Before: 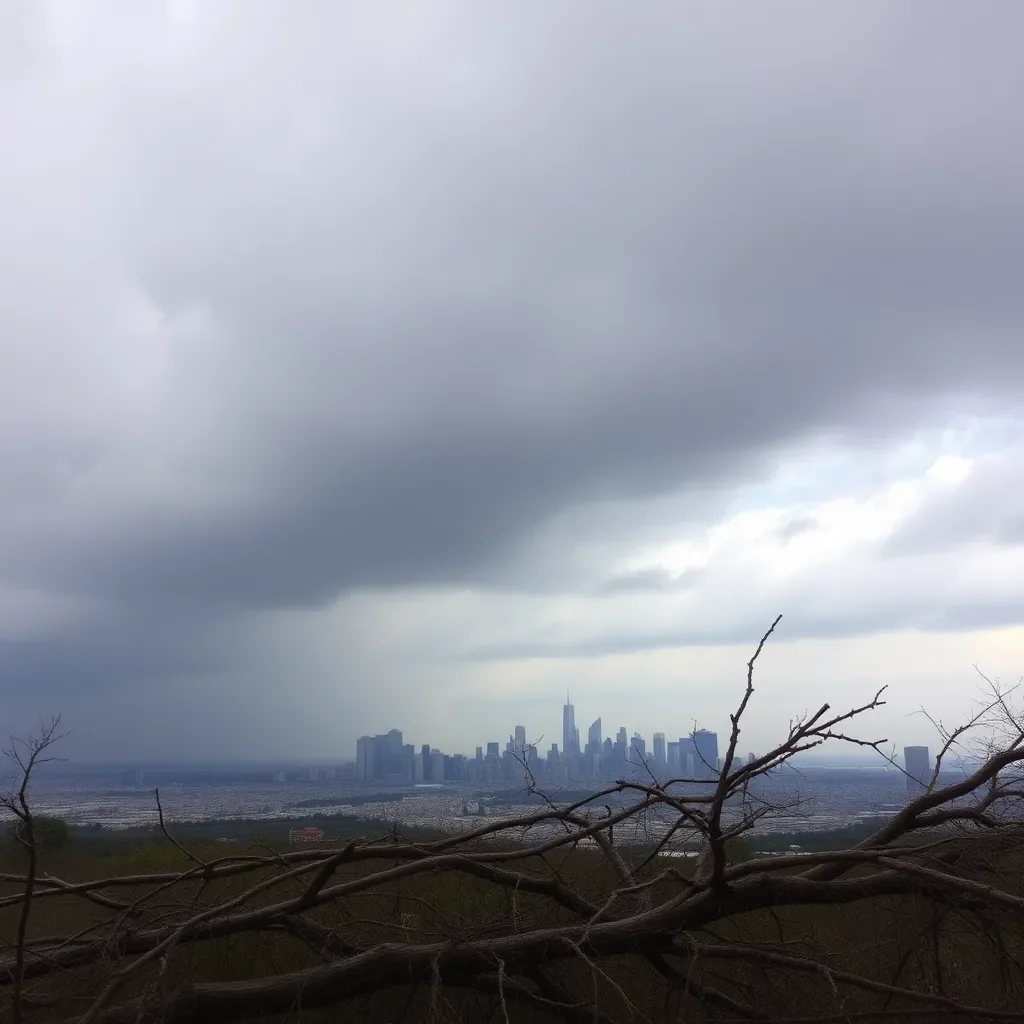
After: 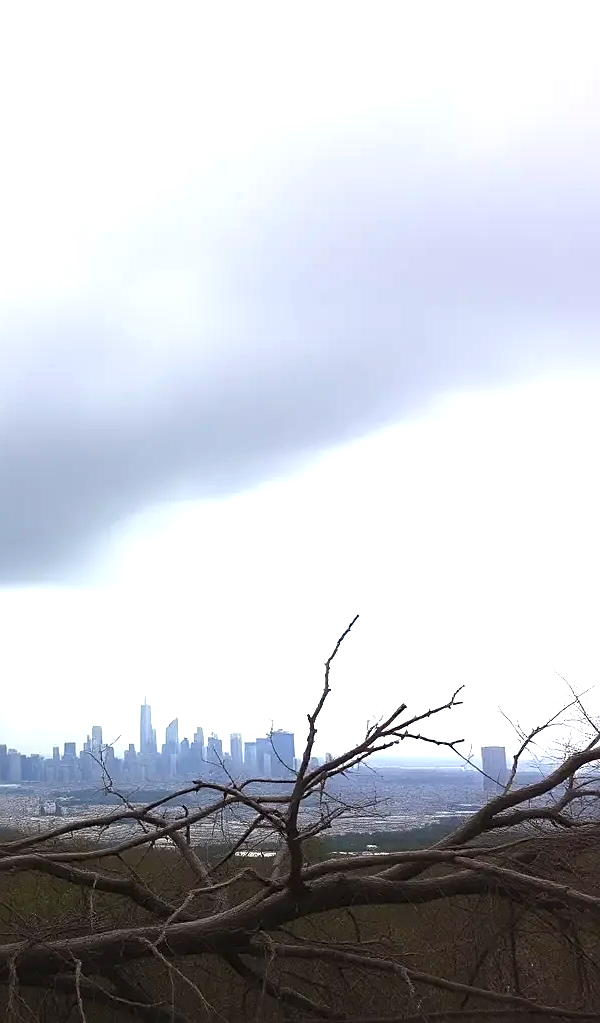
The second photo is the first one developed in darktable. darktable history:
sharpen: on, module defaults
crop: left 41.402%
exposure: black level correction 0, exposure 1.2 EV, compensate exposure bias true, compensate highlight preservation false
tone equalizer: on, module defaults
